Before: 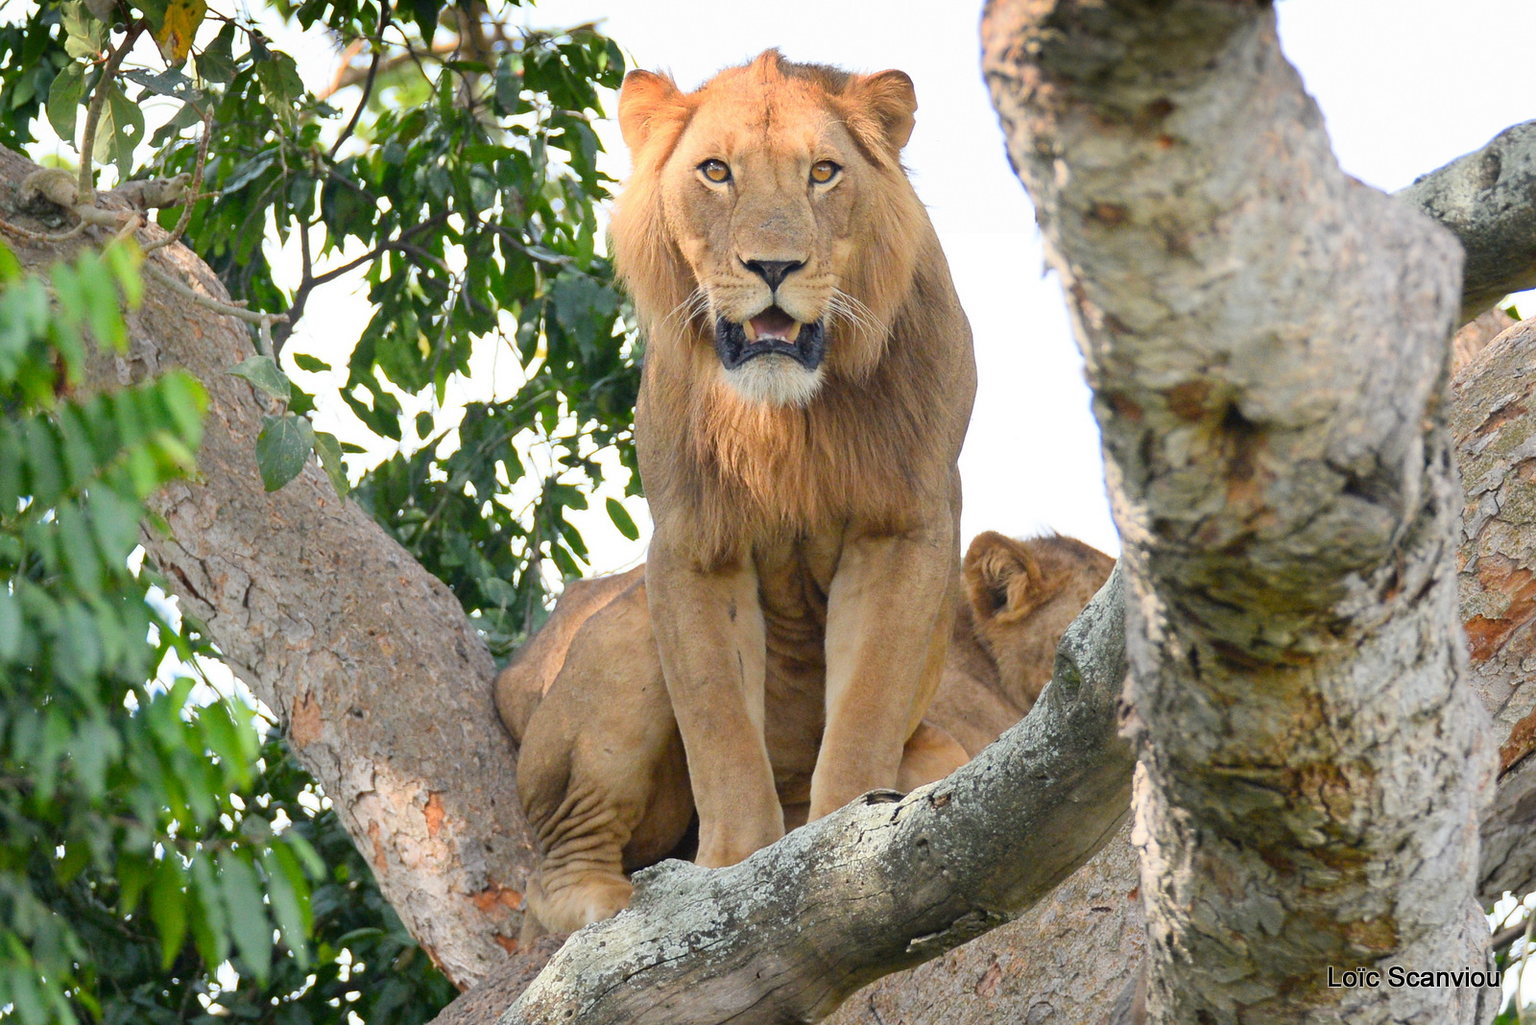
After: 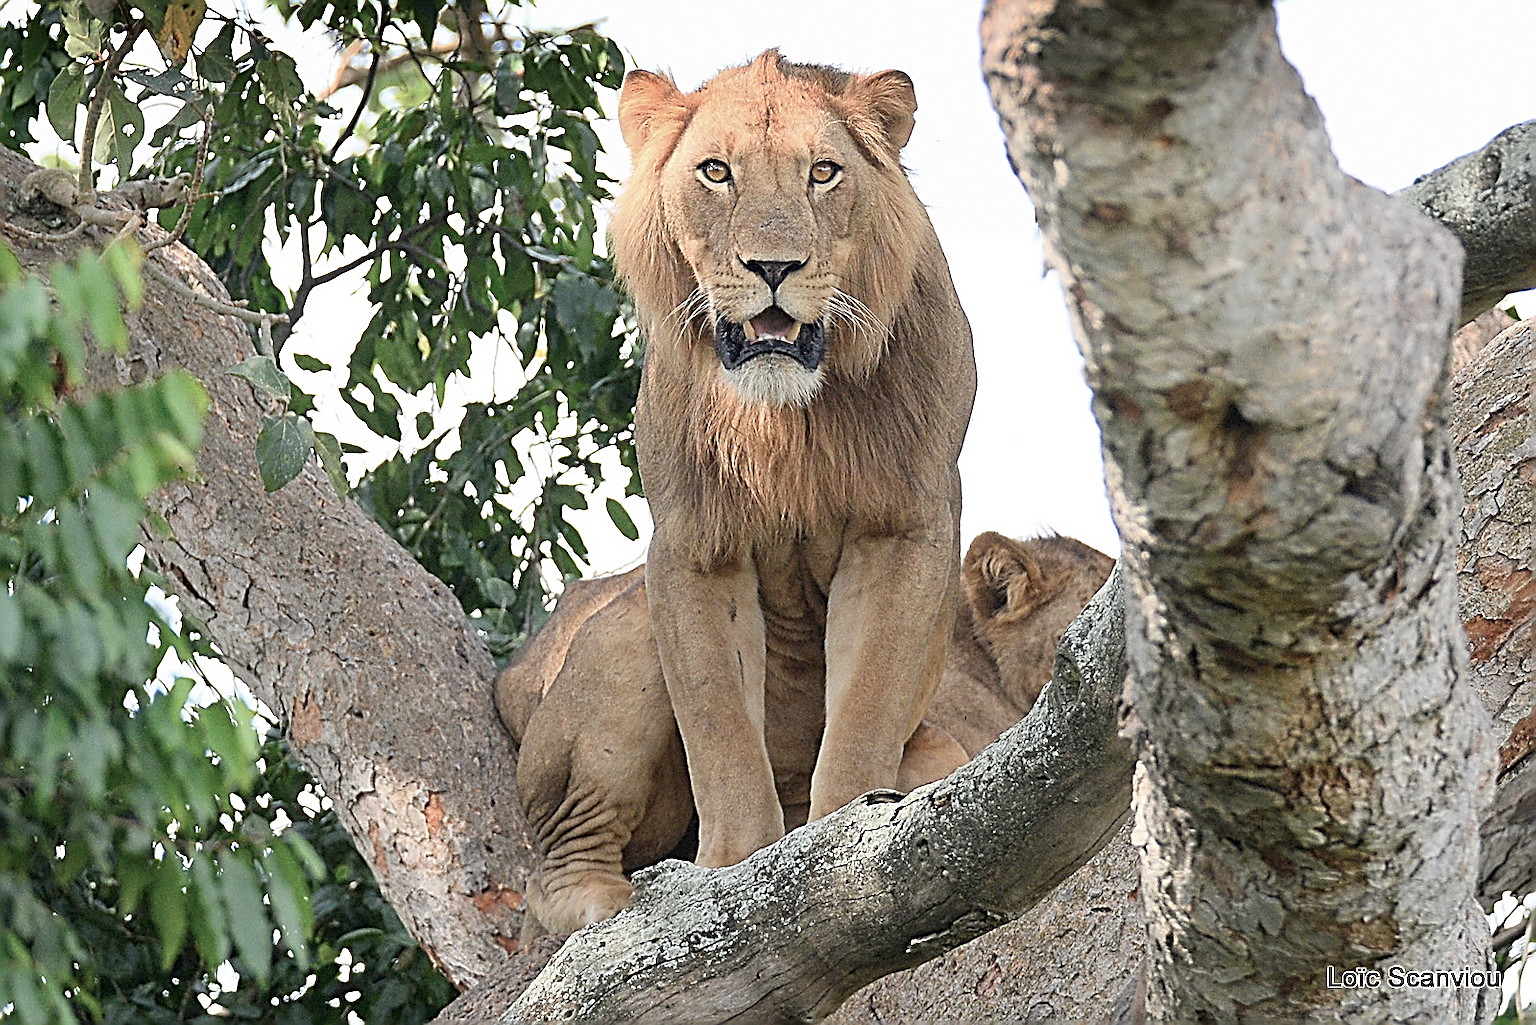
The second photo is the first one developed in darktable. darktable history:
sharpen: amount 2
color balance: input saturation 100.43%, contrast fulcrum 14.22%, output saturation 70.41%
